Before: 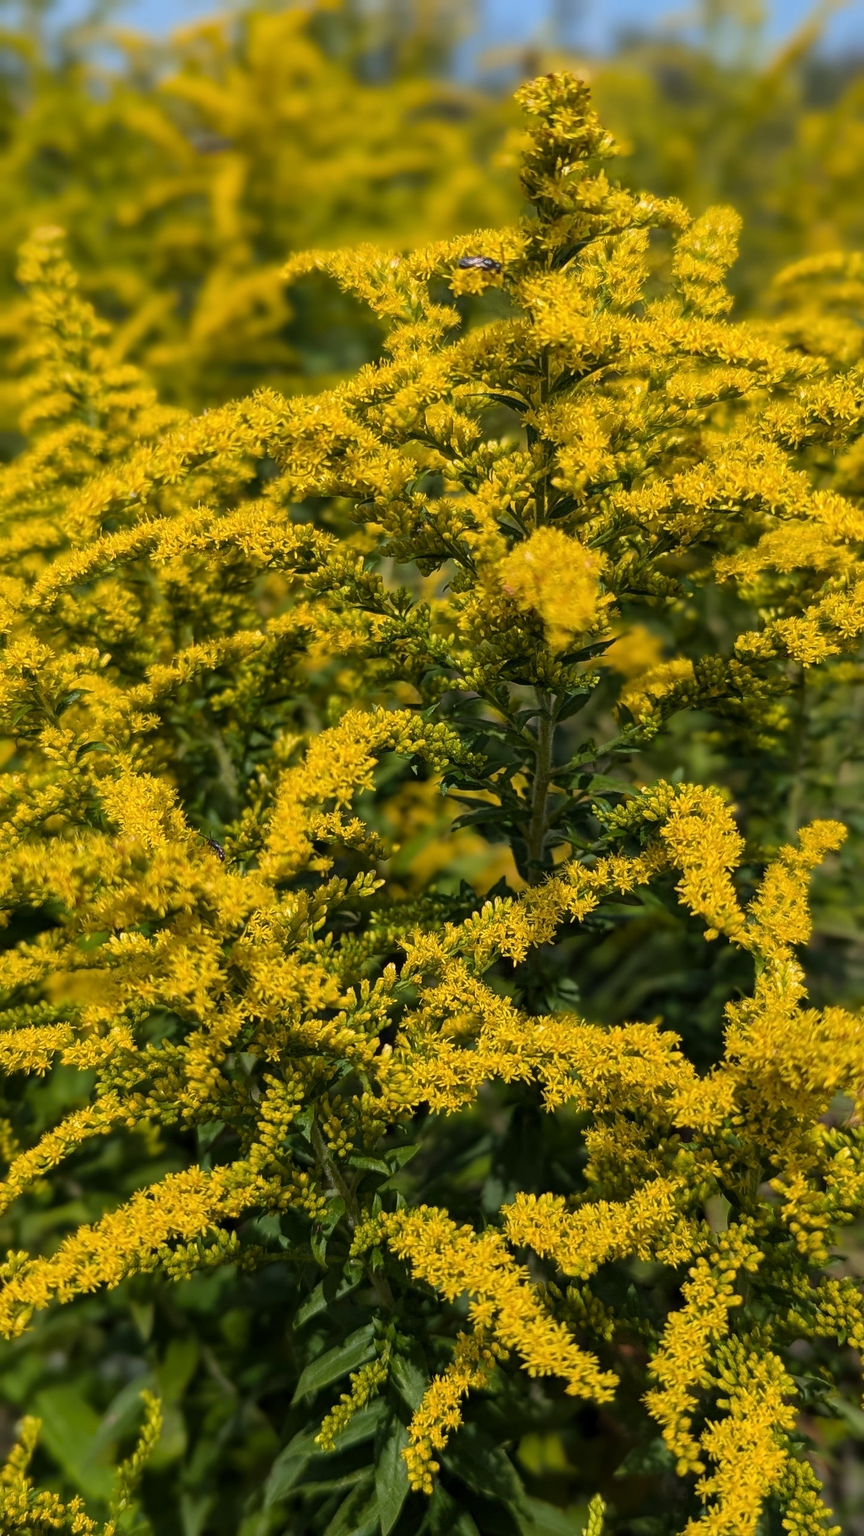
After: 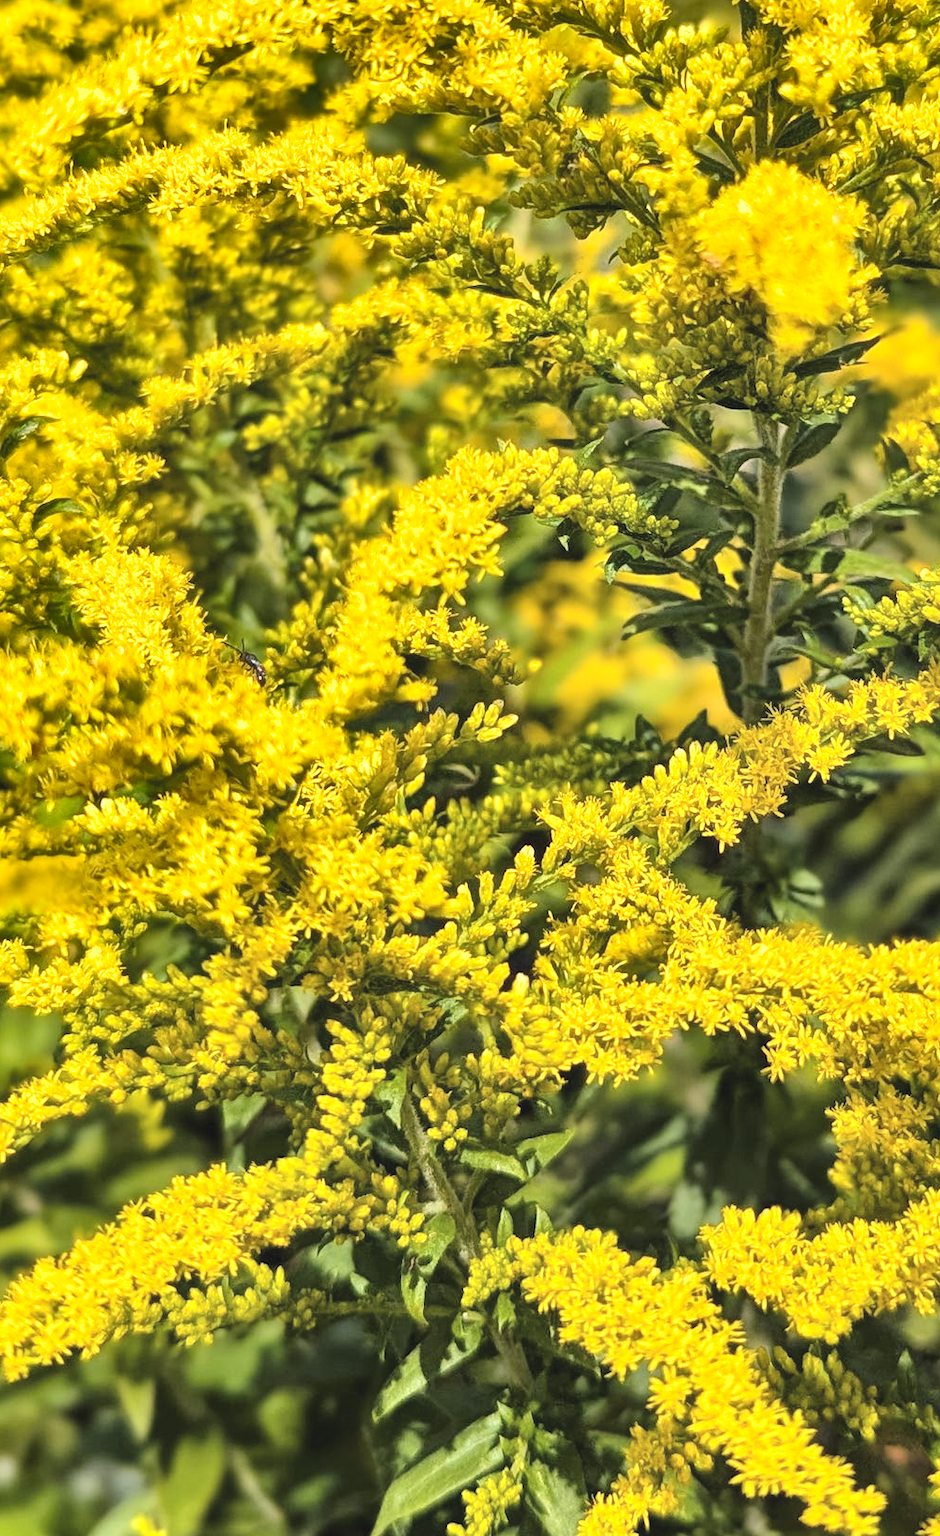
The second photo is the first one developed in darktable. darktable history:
exposure: black level correction -0.005, exposure 0.622 EV, compensate highlight preservation false
contrast brightness saturation: contrast 0.24, brightness 0.09
shadows and highlights: low approximation 0.01, soften with gaussian
tone equalizer: -7 EV 0.15 EV, -6 EV 0.6 EV, -5 EV 1.15 EV, -4 EV 1.33 EV, -3 EV 1.15 EV, -2 EV 0.6 EV, -1 EV 0.15 EV, mask exposure compensation -0.5 EV
color contrast: green-magenta contrast 0.8, blue-yellow contrast 1.1, unbound 0
local contrast: highlights 100%, shadows 100%, detail 120%, midtone range 0.2
crop: left 6.488%, top 27.668%, right 24.183%, bottom 8.656%
